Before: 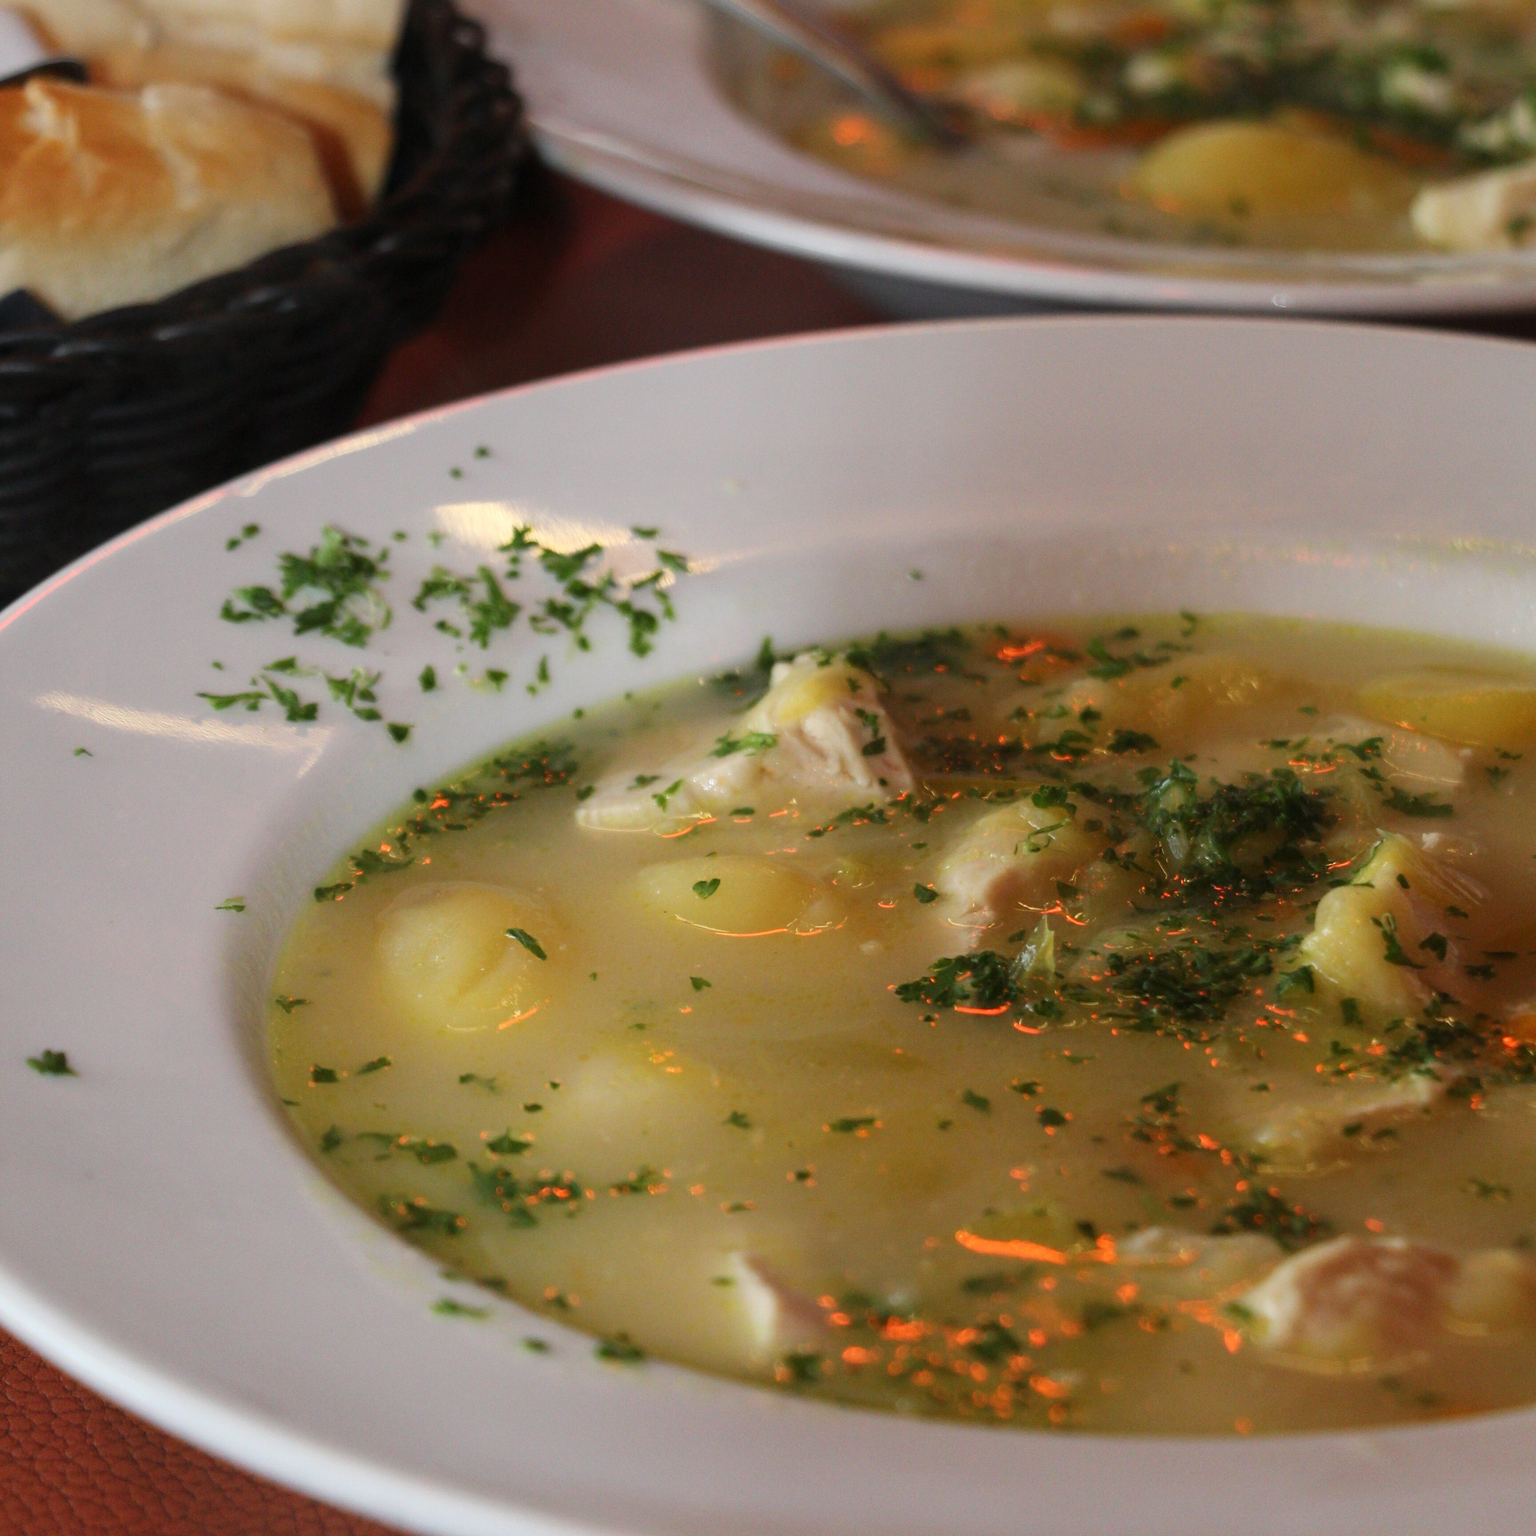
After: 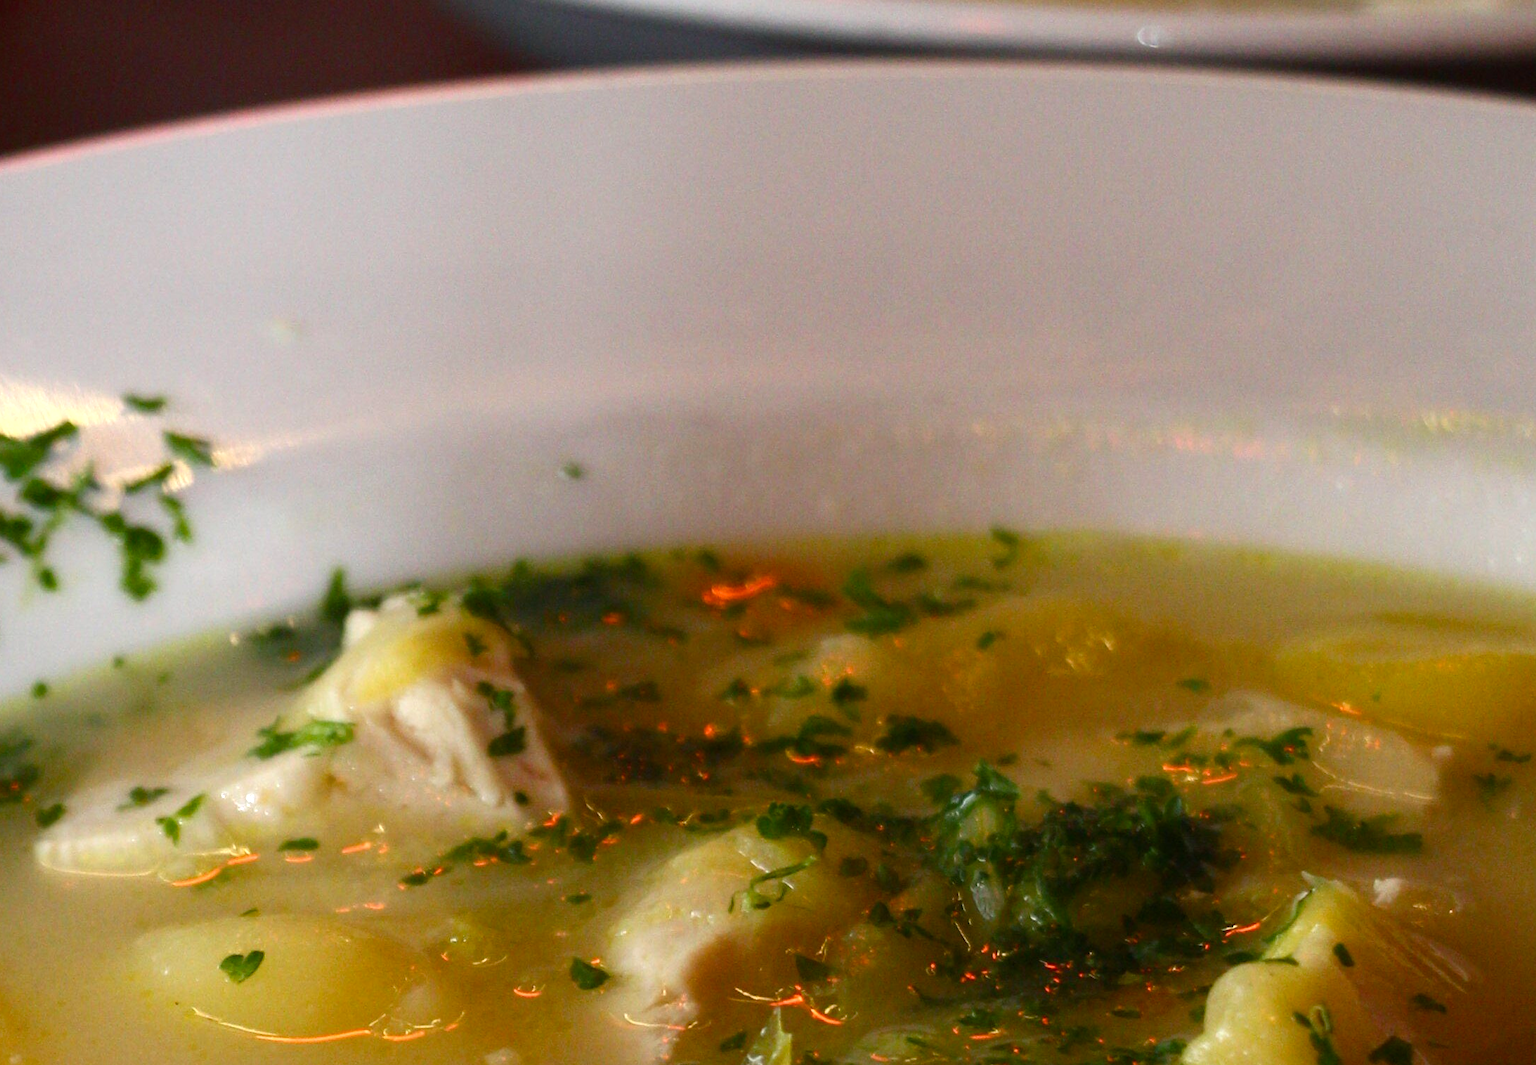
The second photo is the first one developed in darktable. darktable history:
color balance rgb: shadows lift › chroma 2.03%, shadows lift › hue 248.6°, perceptual saturation grading › global saturation 20%, perceptual saturation grading › highlights -25.101%, perceptual saturation grading › shadows 25.956%, perceptual brilliance grading › highlights 10.648%, perceptual brilliance grading › shadows -11.077%, global vibrance 14.667%
crop: left 36.035%, top 18.066%, right 0.686%, bottom 38.04%
